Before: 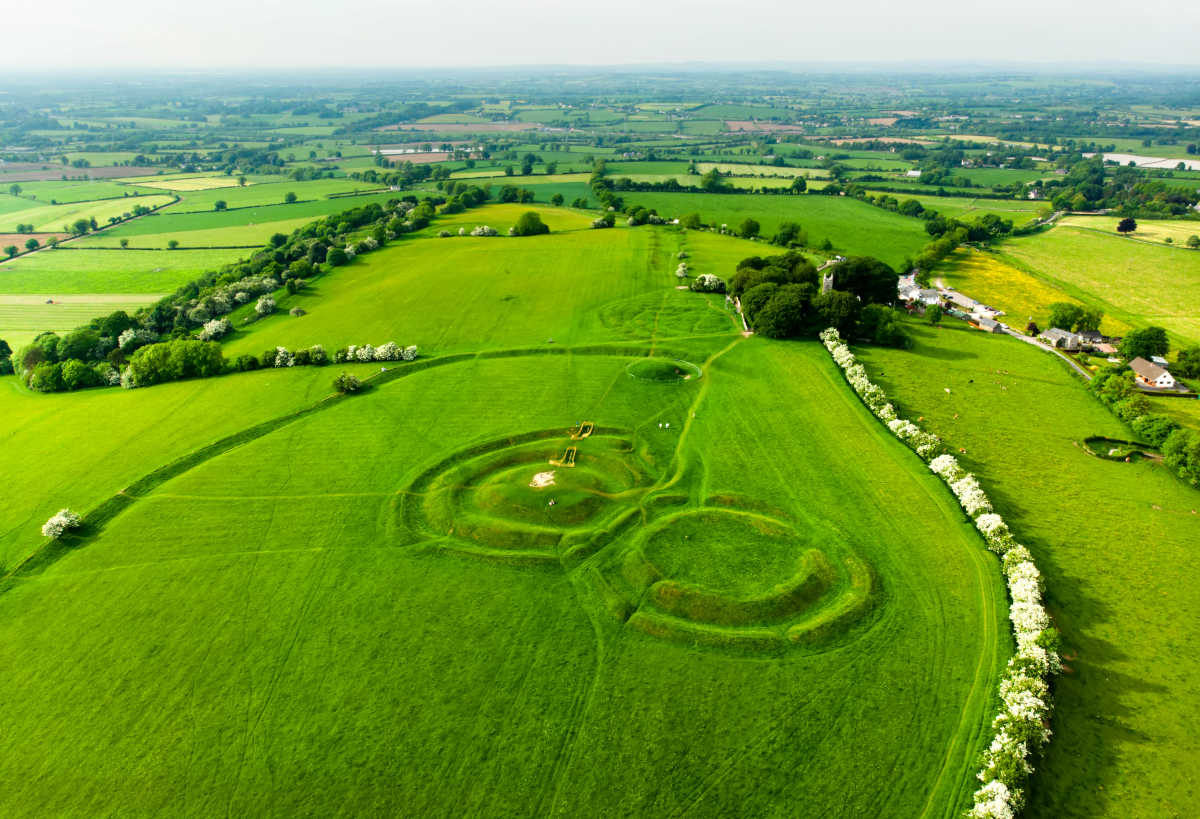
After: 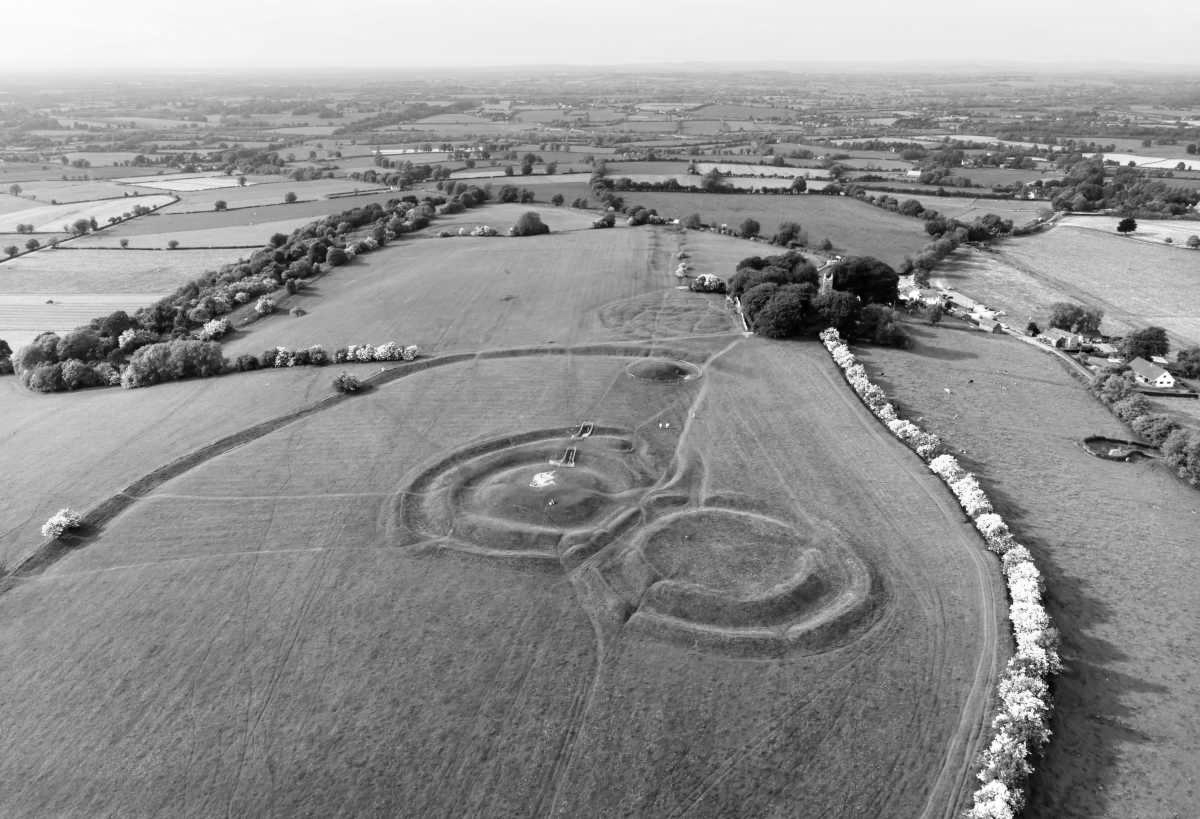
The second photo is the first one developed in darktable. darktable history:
white balance: red 0.948, green 1.02, blue 1.176
monochrome: on, module defaults
